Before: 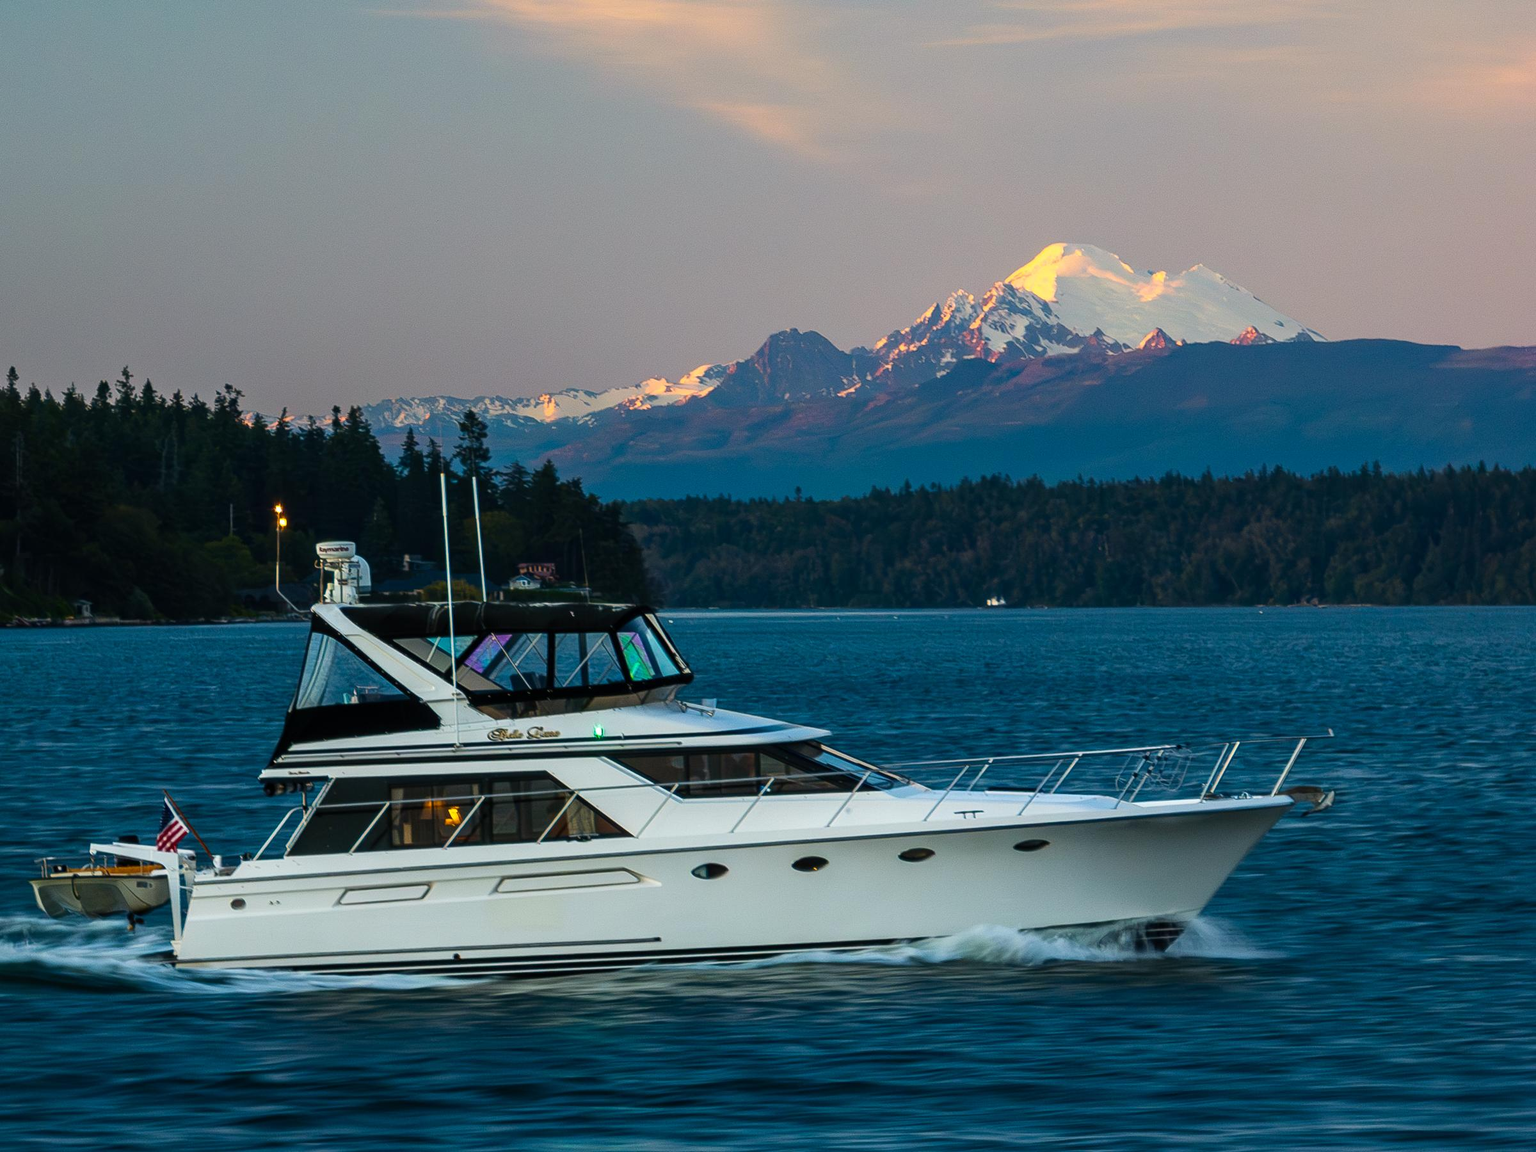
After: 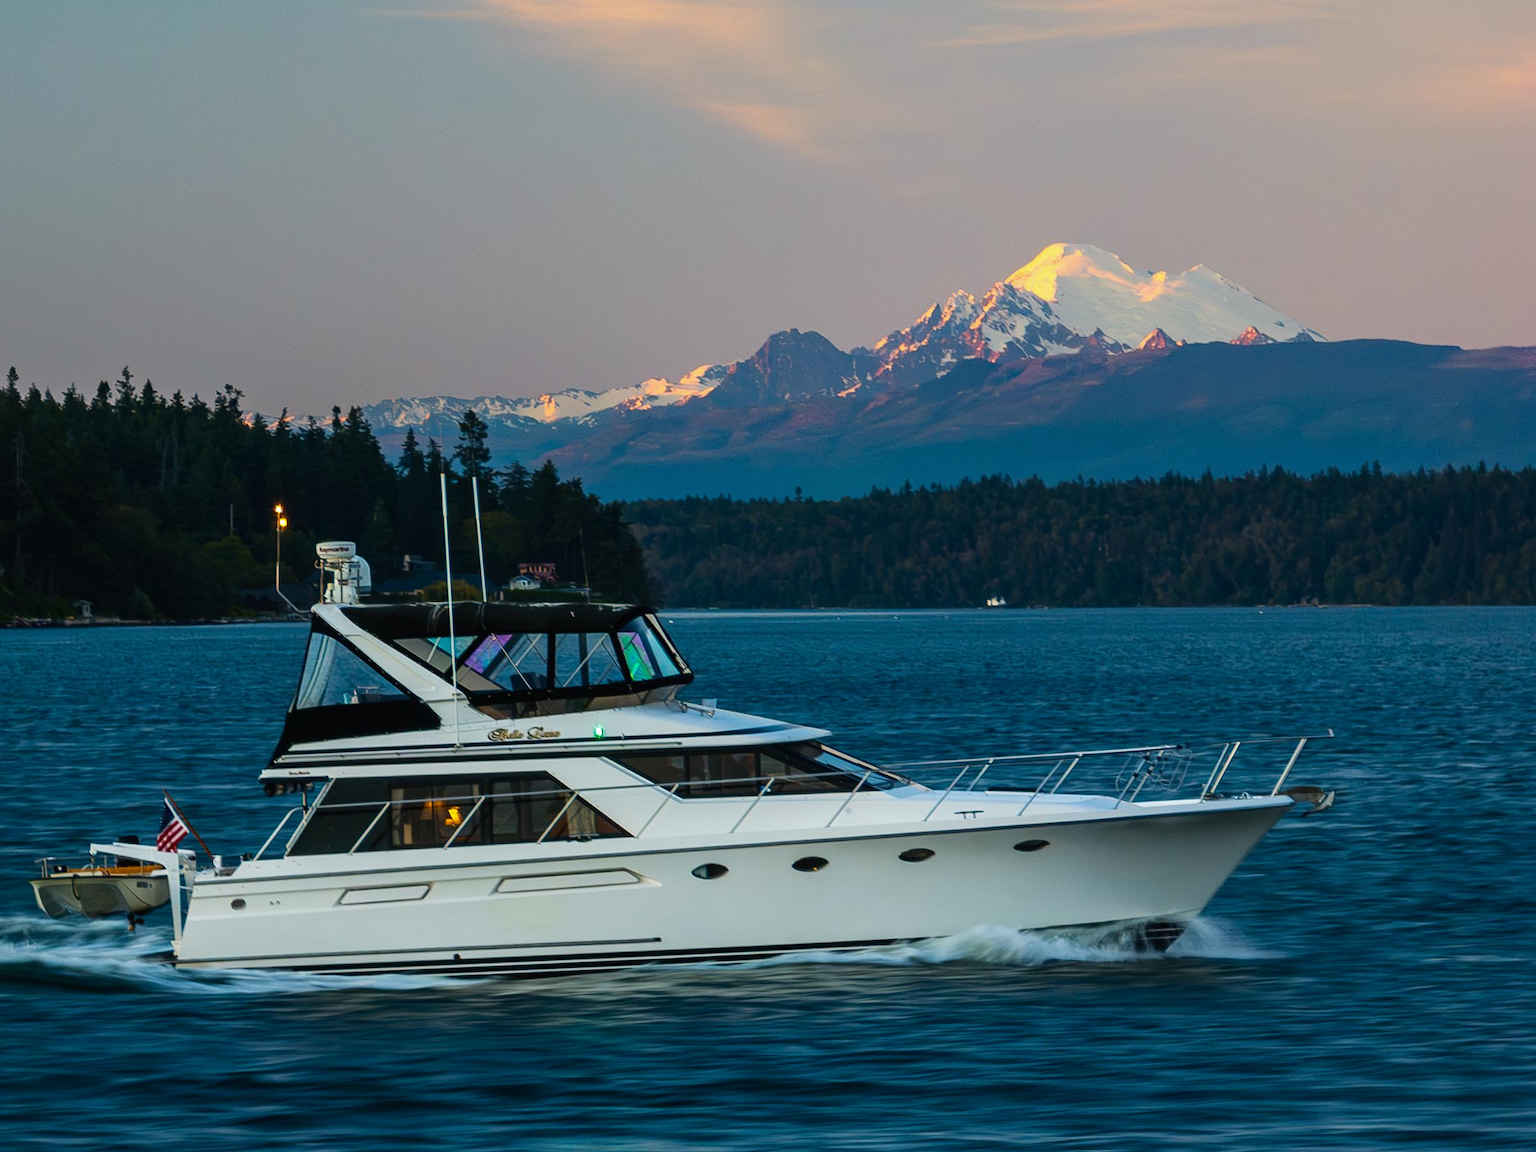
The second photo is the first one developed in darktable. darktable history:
tone curve: curves: ch0 [(0, 0) (0.003, 0.013) (0.011, 0.018) (0.025, 0.027) (0.044, 0.045) (0.069, 0.068) (0.1, 0.096) (0.136, 0.13) (0.177, 0.168) (0.224, 0.217) (0.277, 0.277) (0.335, 0.338) (0.399, 0.401) (0.468, 0.473) (0.543, 0.544) (0.623, 0.621) (0.709, 0.7) (0.801, 0.781) (0.898, 0.869) (1, 1)], color space Lab, independent channels, preserve colors none
